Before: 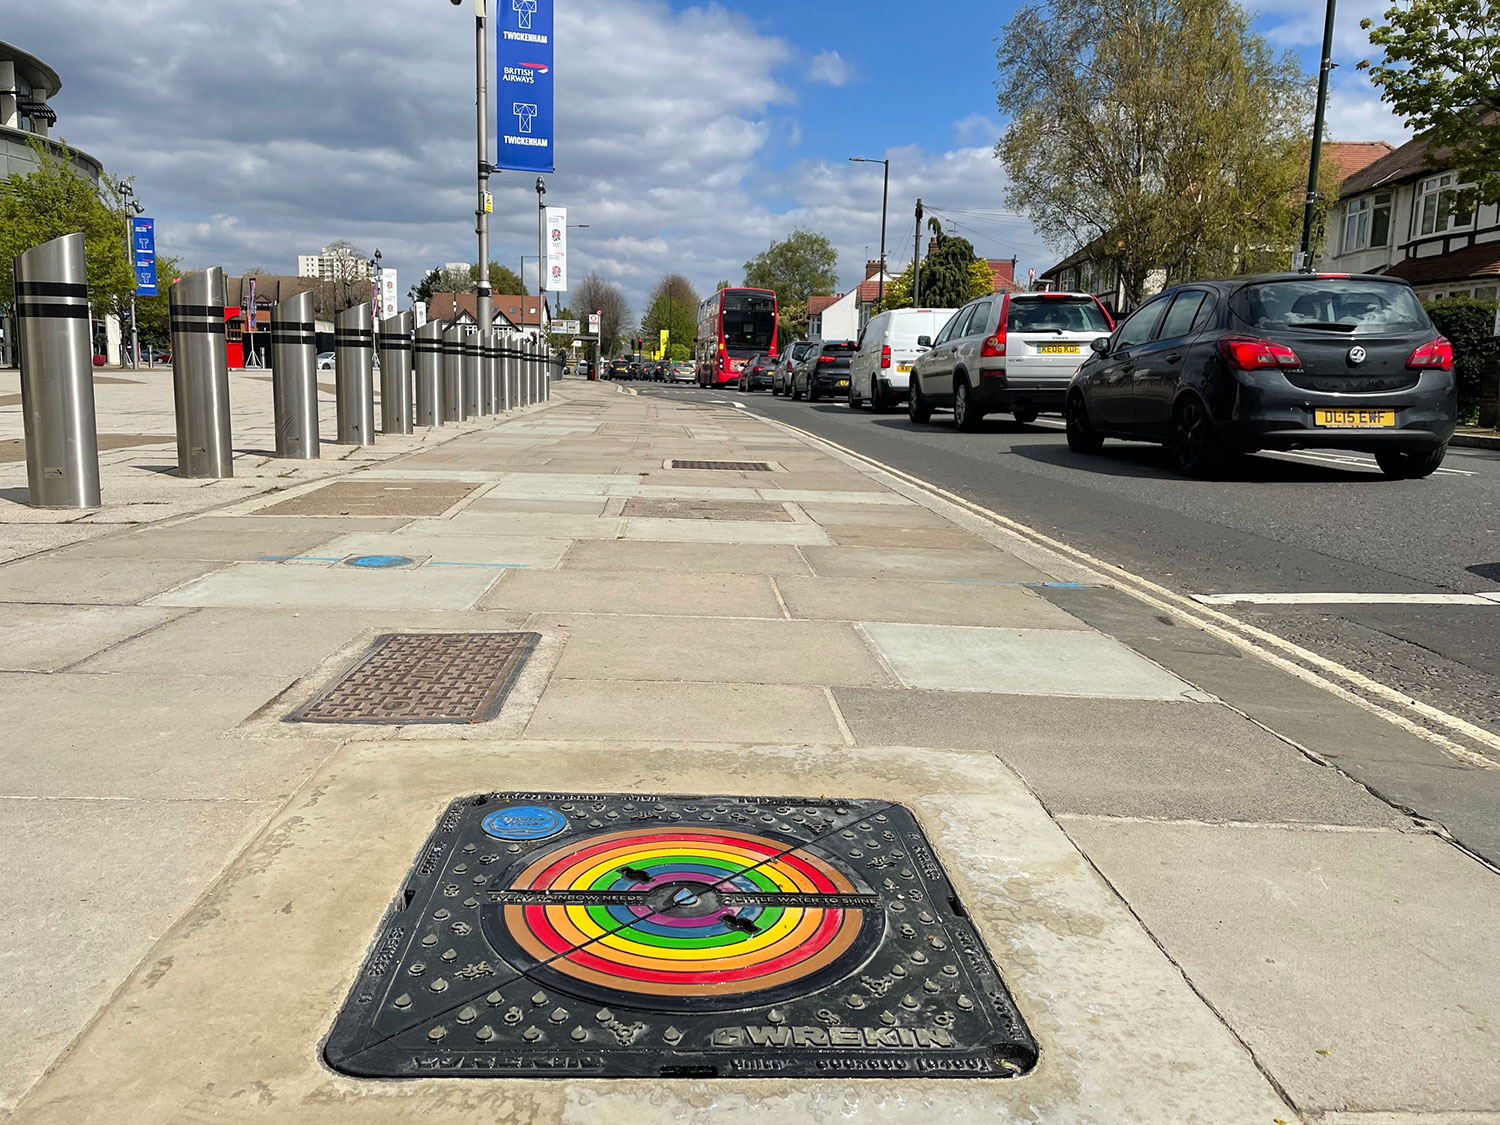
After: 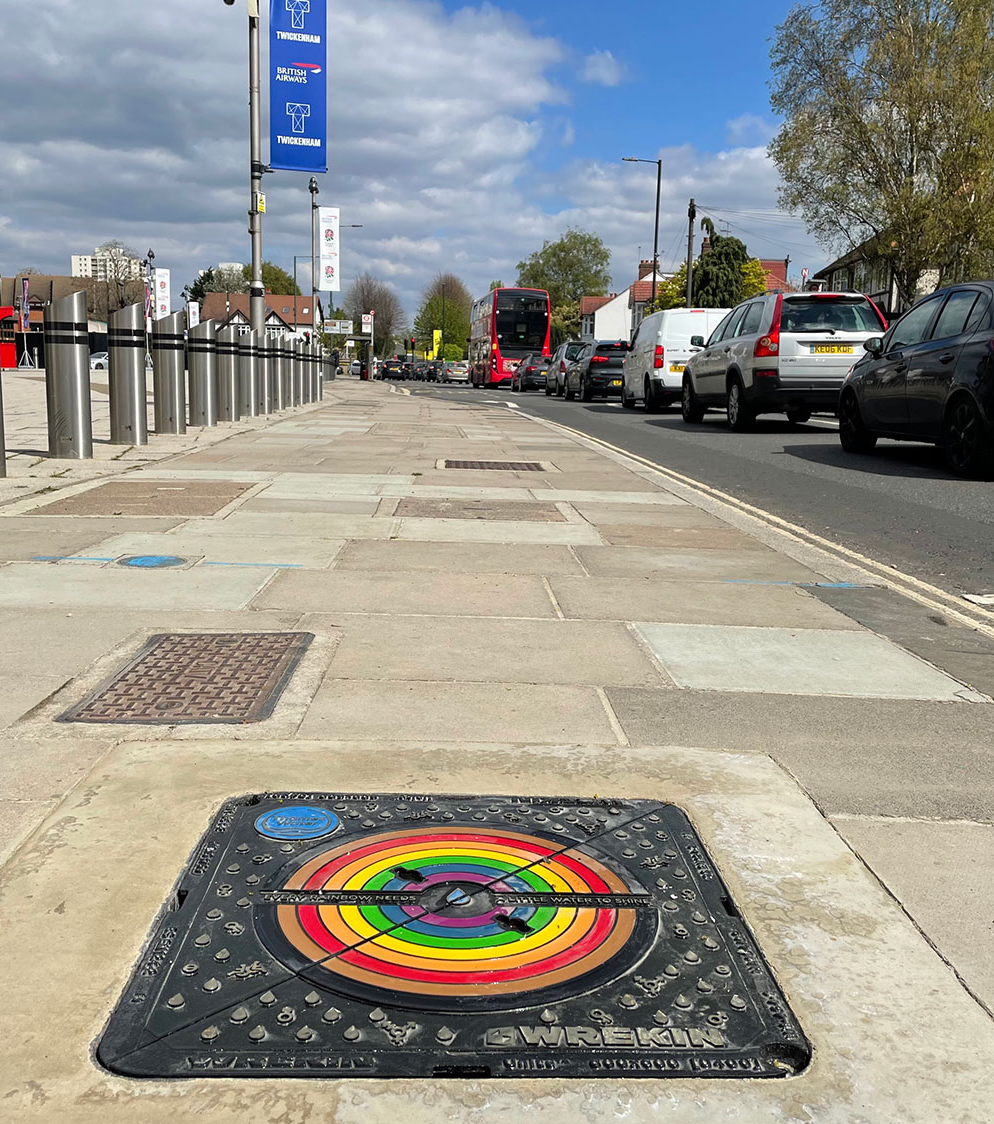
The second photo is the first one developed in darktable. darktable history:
crop and rotate: left 15.146%, right 18.529%
